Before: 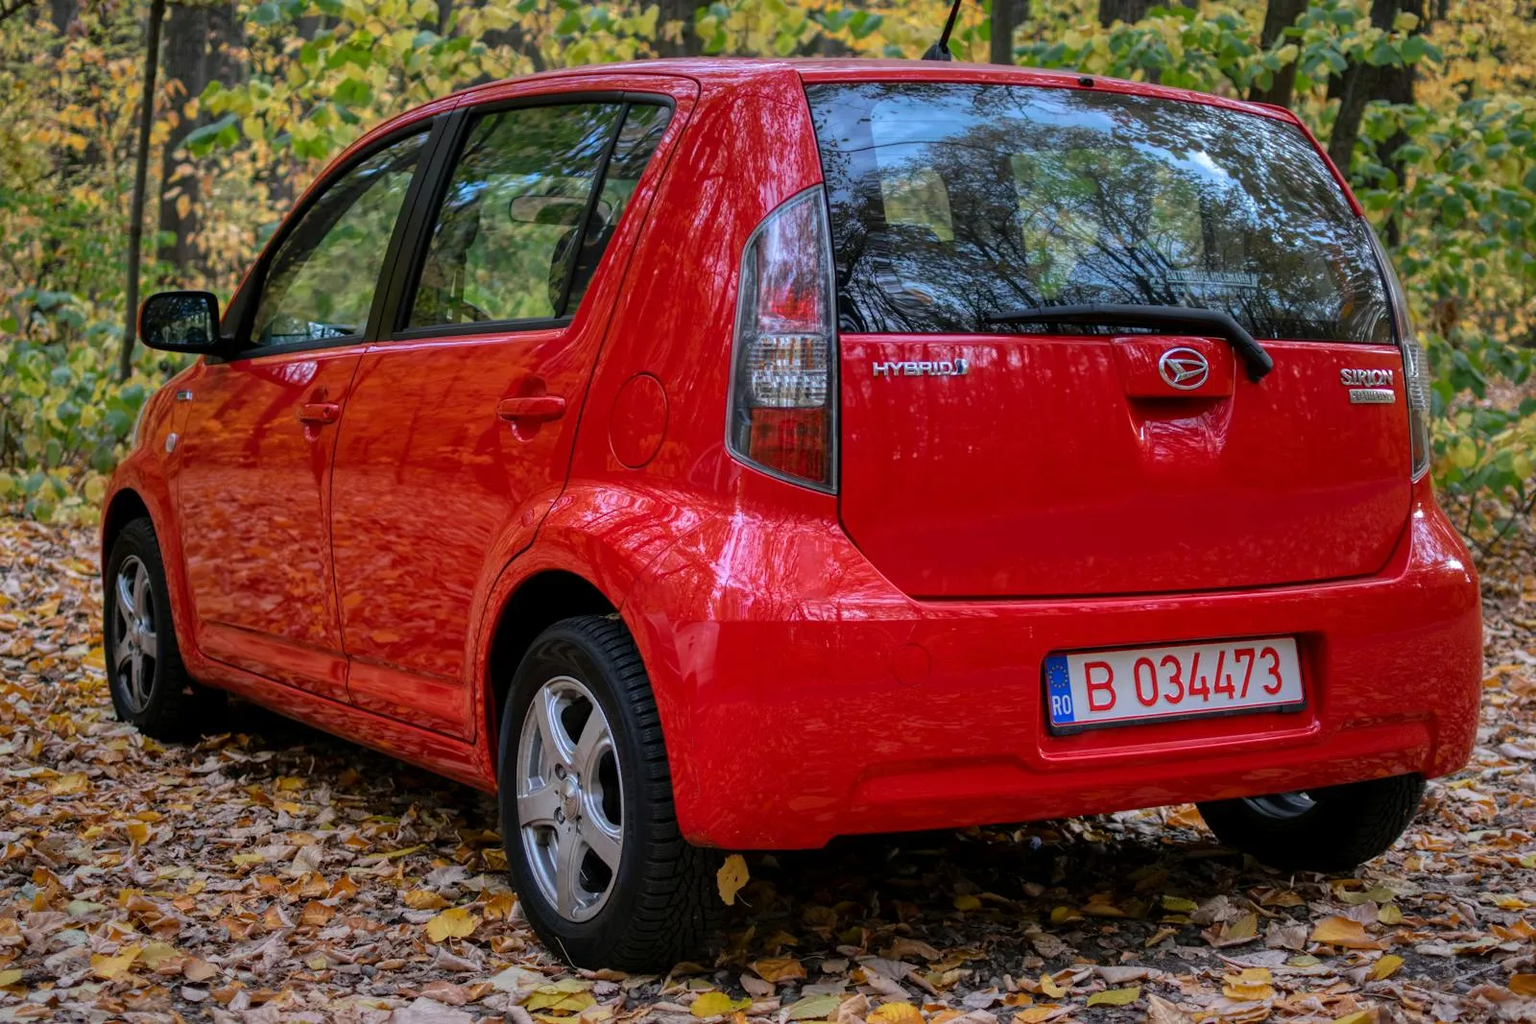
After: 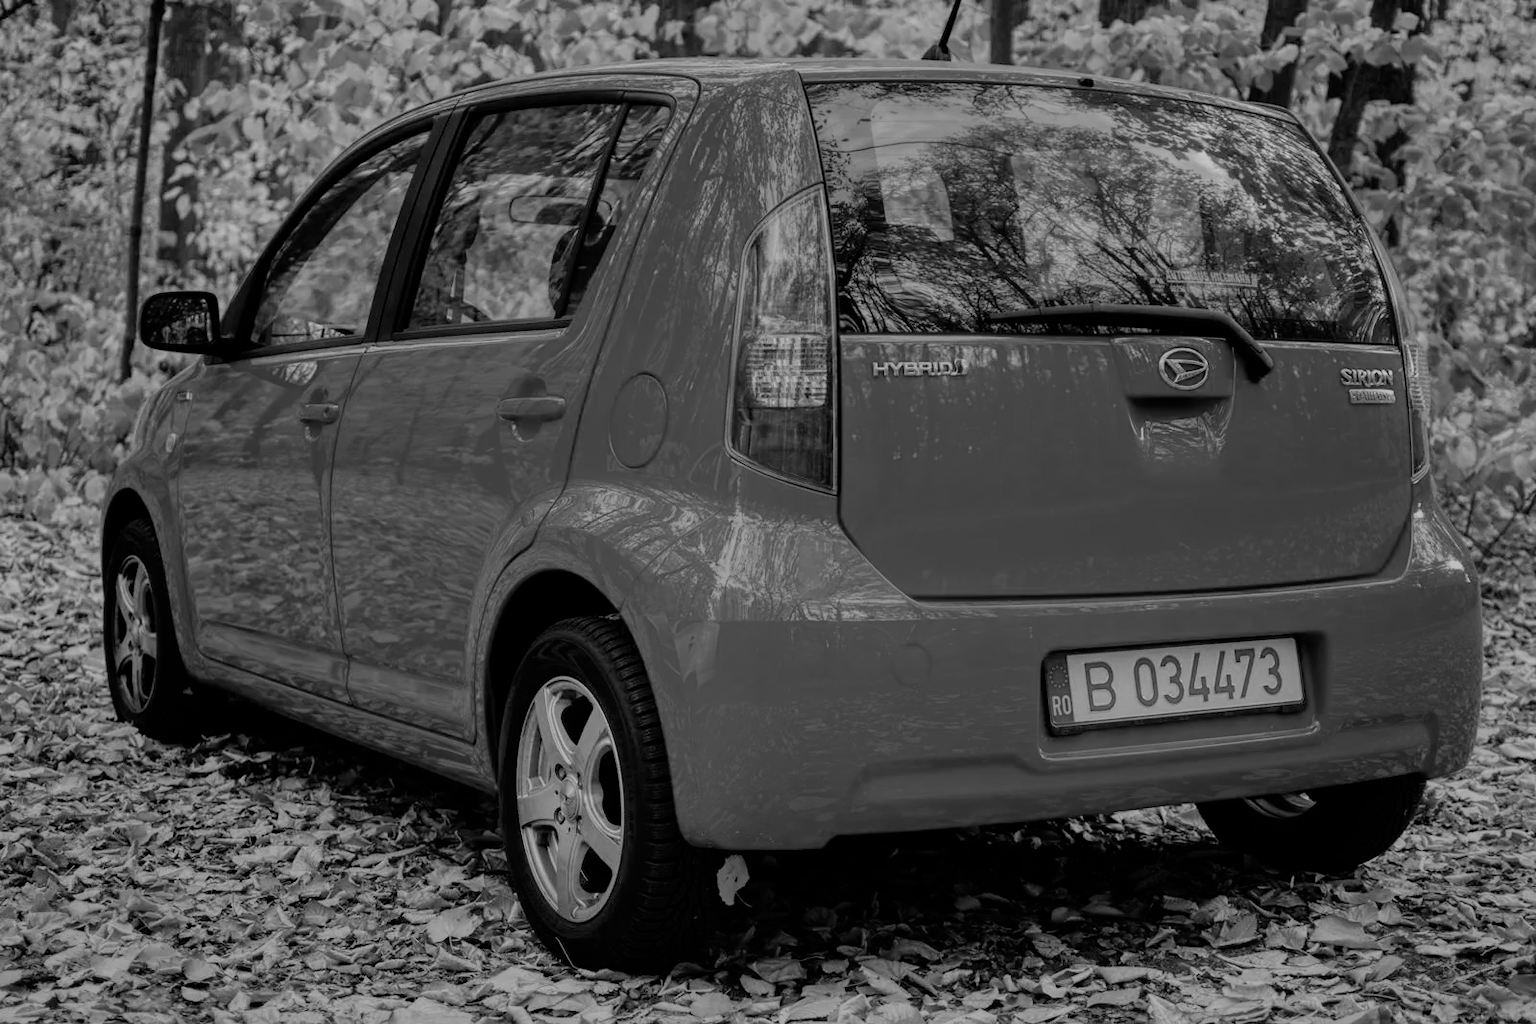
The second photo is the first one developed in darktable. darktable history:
filmic rgb: black relative exposure -8.54 EV, white relative exposure 5.52 EV, hardness 3.39, contrast 1.016
white balance: red 0.948, green 1.02, blue 1.176
monochrome: size 1
